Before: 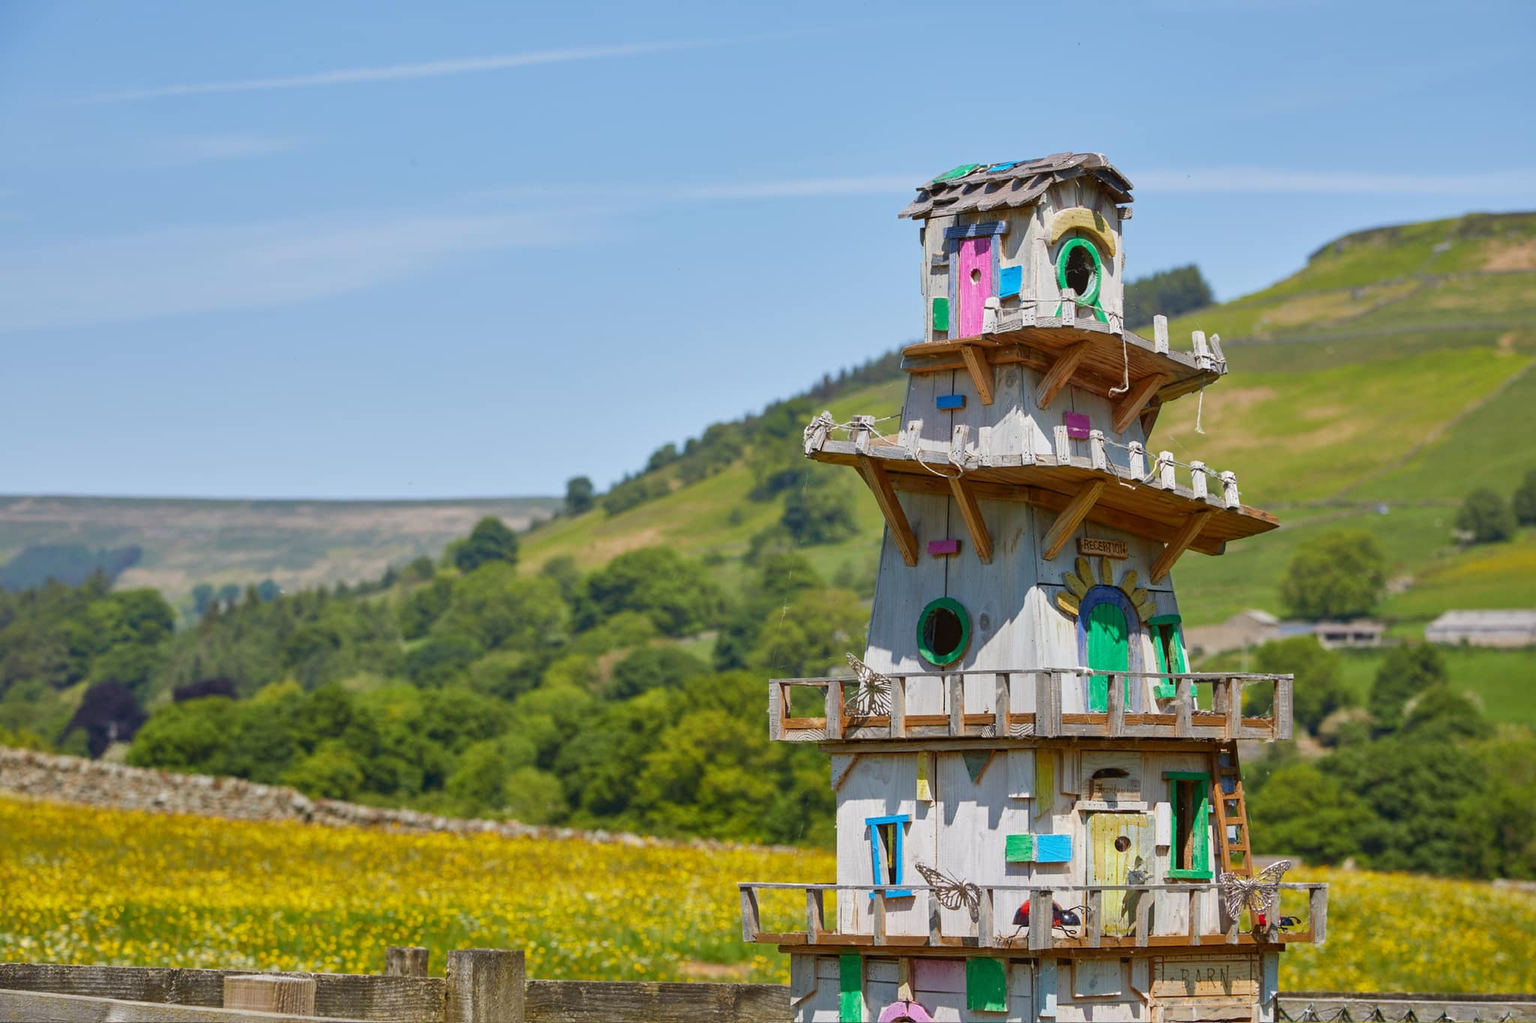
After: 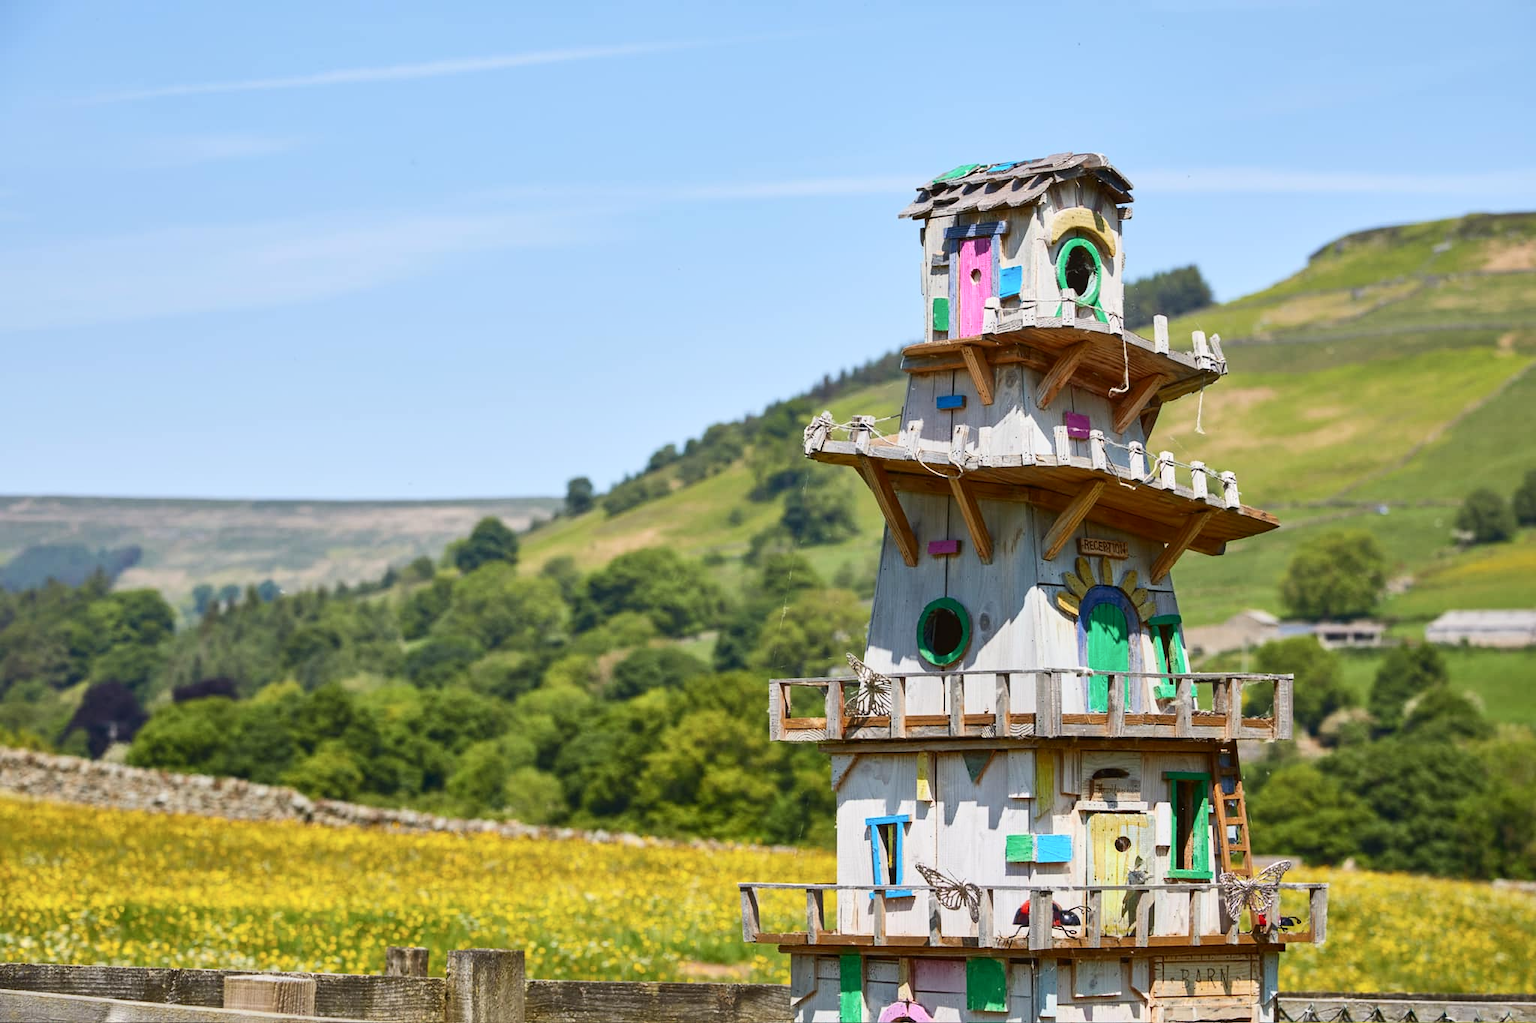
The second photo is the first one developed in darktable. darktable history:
contrast brightness saturation: contrast 0.245, brightness 0.089
